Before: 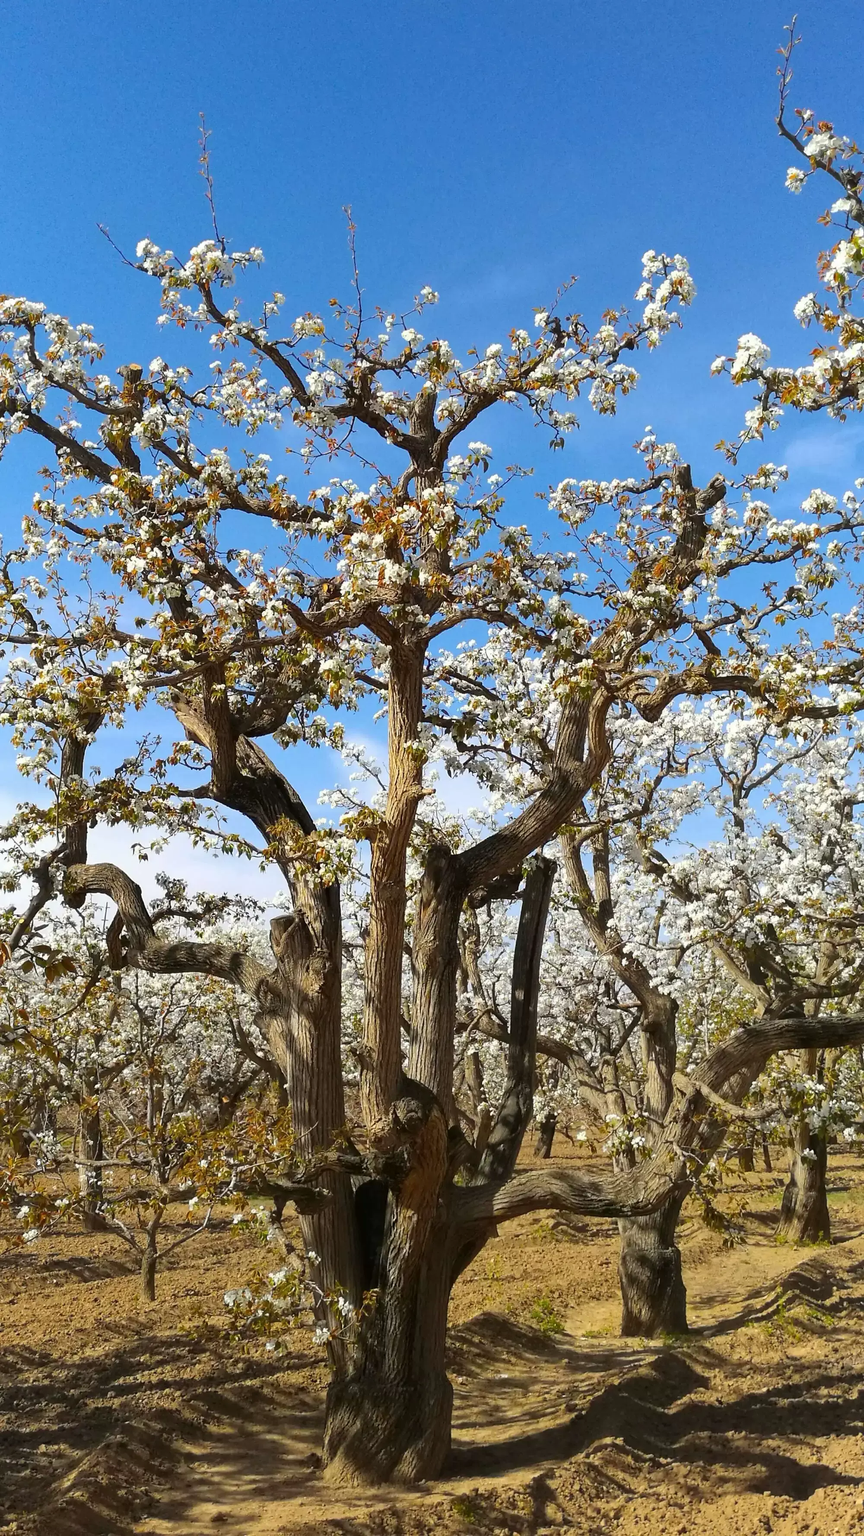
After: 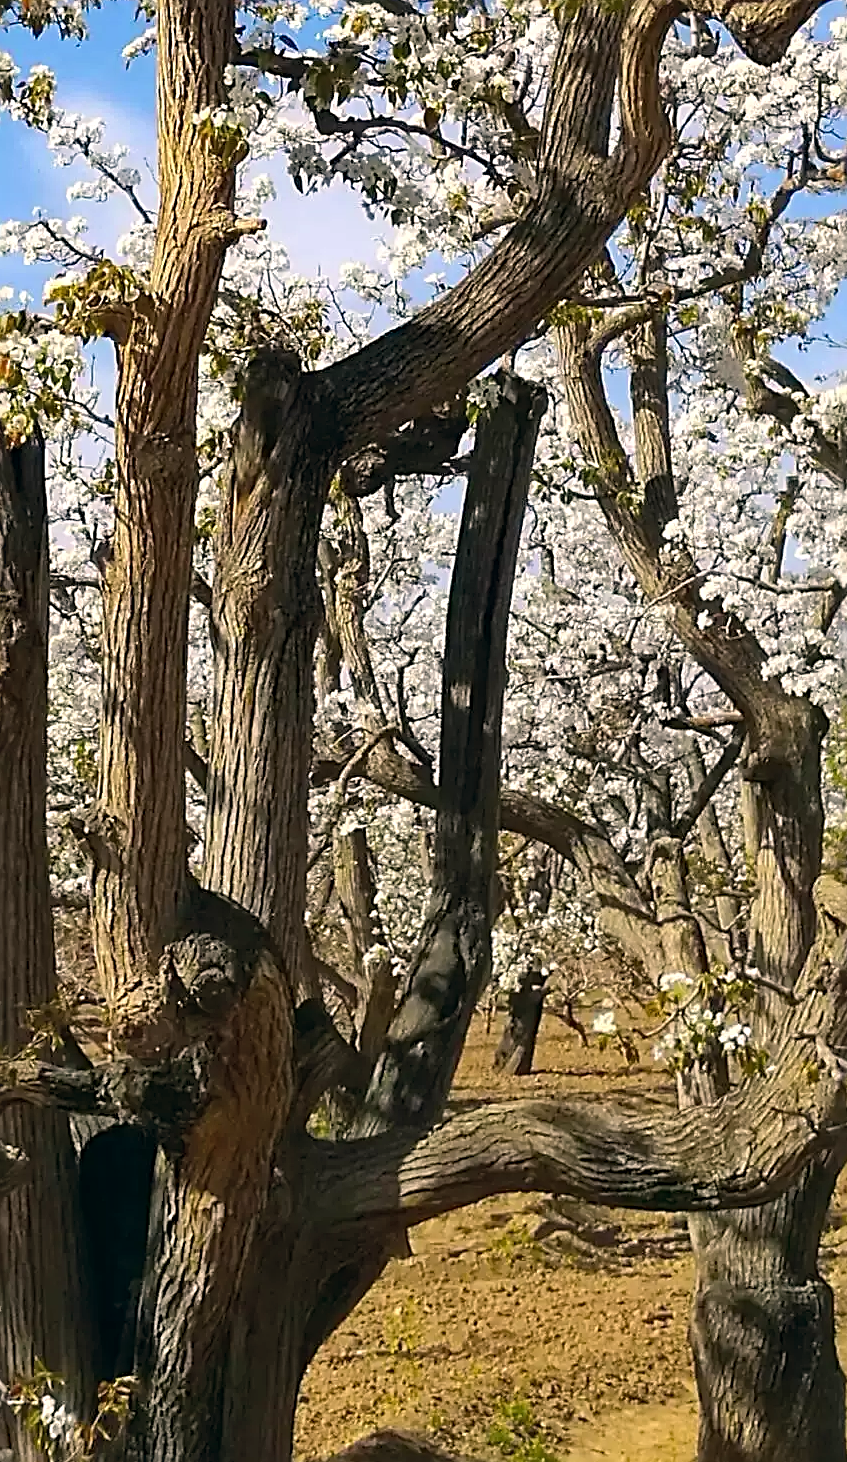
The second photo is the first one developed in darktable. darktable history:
exposure: exposure 0.024 EV, compensate exposure bias true, compensate highlight preservation false
tone equalizer: edges refinement/feathering 500, mask exposure compensation -1.57 EV, preserve details no
crop: left 37.124%, top 45.216%, right 20.494%, bottom 13.659%
haze removal: compatibility mode true, adaptive false
color correction: highlights a* 5.43, highlights b* 5.32, shadows a* -4.71, shadows b* -5.23
shadows and highlights: shadows 31.16, highlights 0.172, soften with gaussian
sharpen: radius 2.646, amount 0.673
